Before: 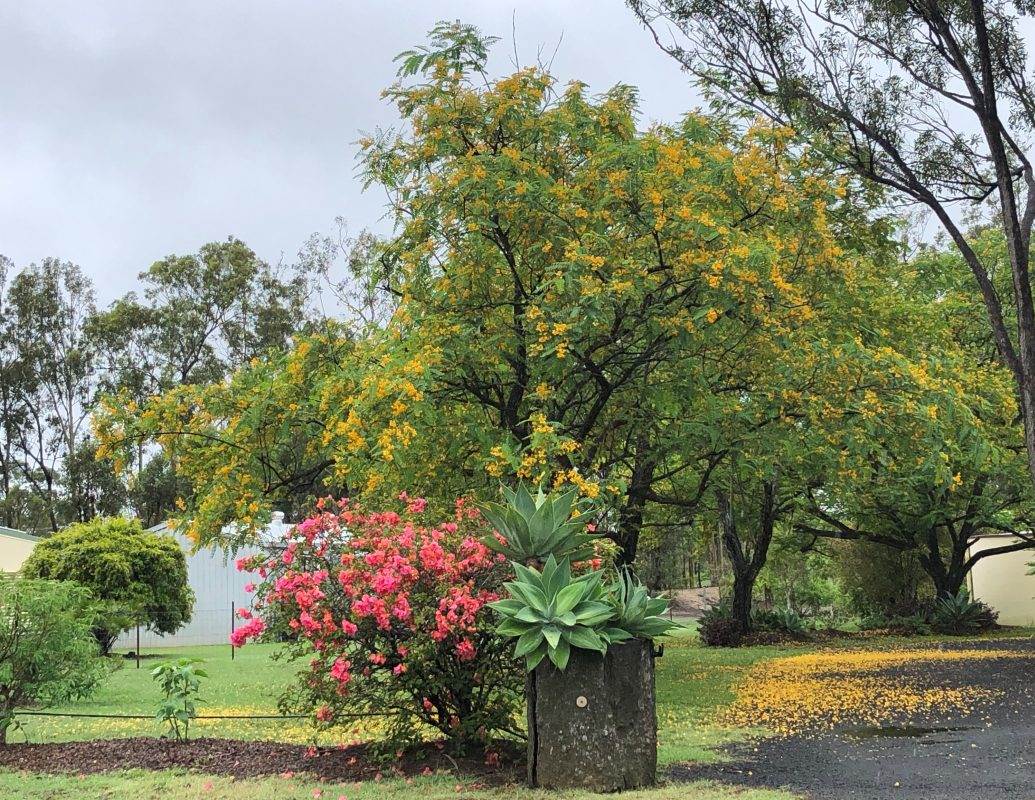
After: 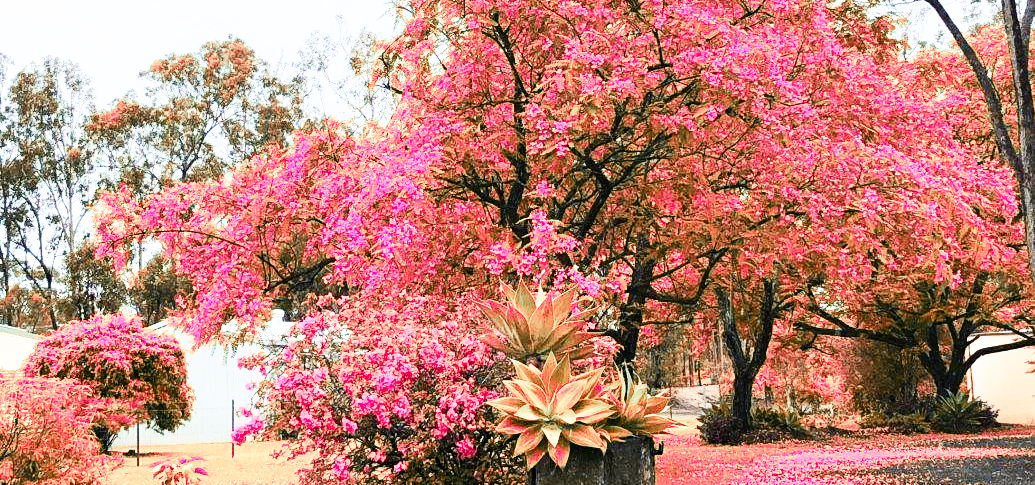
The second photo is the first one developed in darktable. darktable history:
crop and rotate: top 25.357%, bottom 13.942%
color zones: curves: ch2 [(0, 0.488) (0.143, 0.417) (0.286, 0.212) (0.429, 0.179) (0.571, 0.154) (0.714, 0.415) (0.857, 0.495) (1, 0.488)]
contrast brightness saturation: contrast 0.04, saturation 0.16
base curve: curves: ch0 [(0, 0) (0.007, 0.004) (0.027, 0.03) (0.046, 0.07) (0.207, 0.54) (0.442, 0.872) (0.673, 0.972) (1, 1)], preserve colors none
